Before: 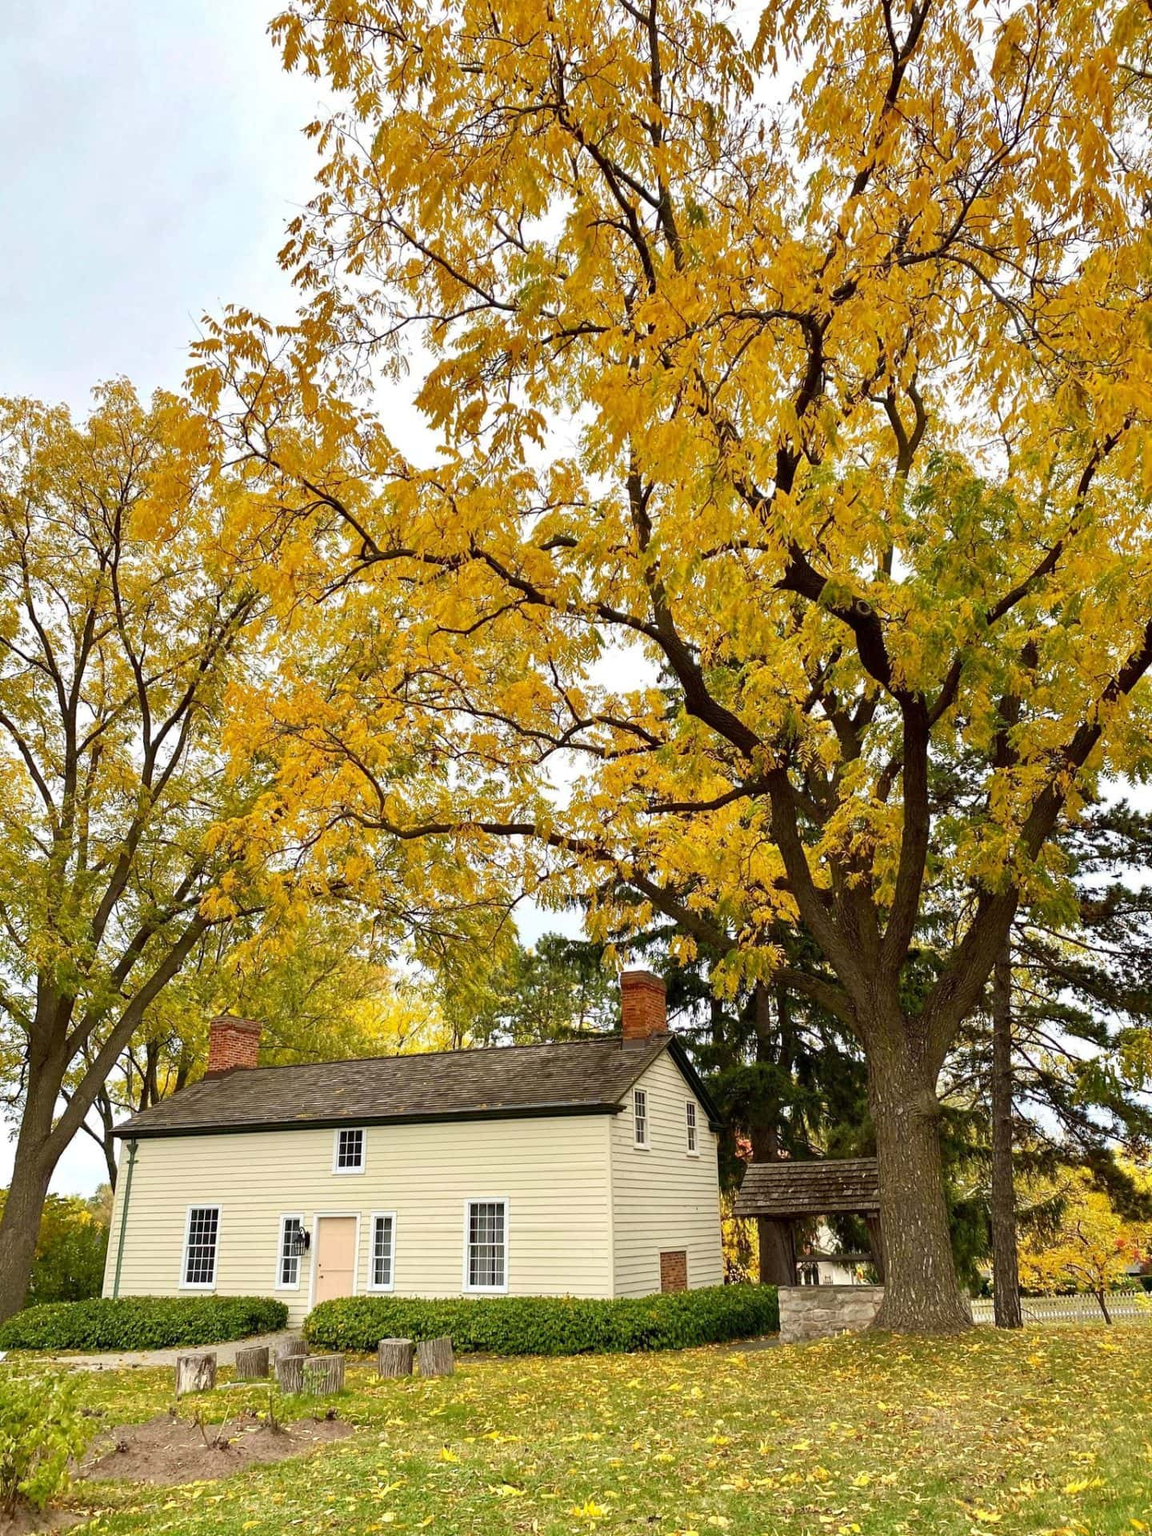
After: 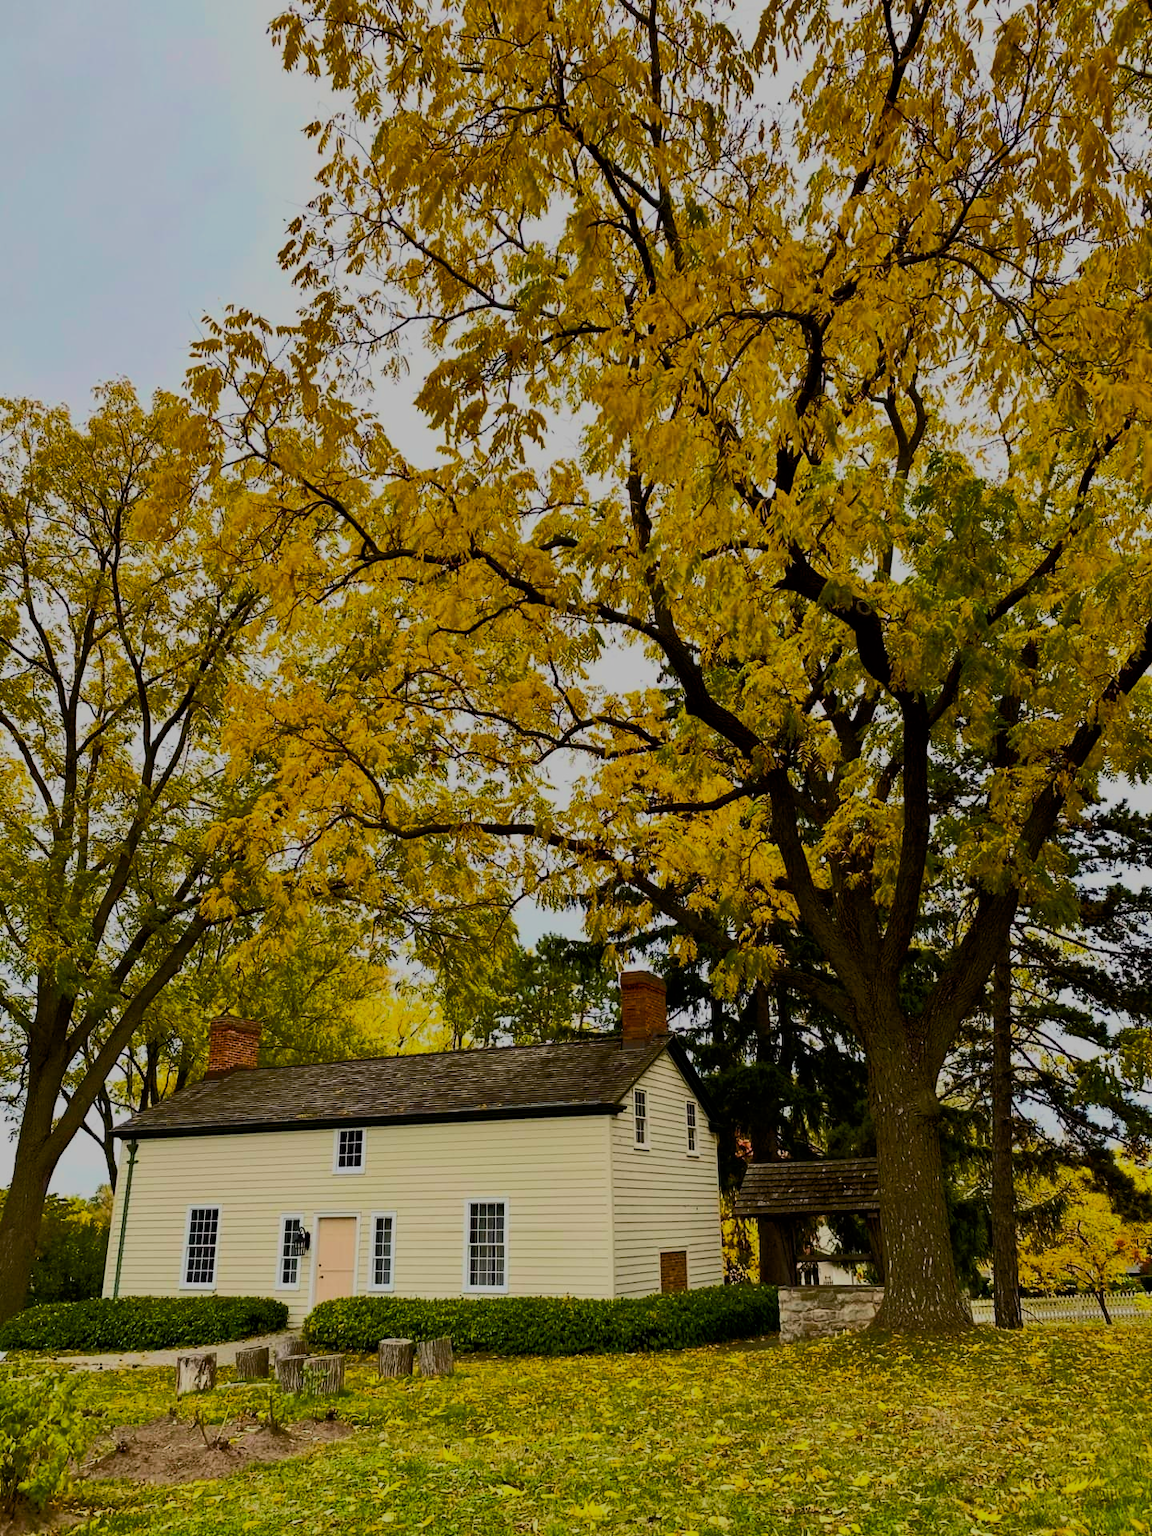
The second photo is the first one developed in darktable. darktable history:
filmic rgb: black relative exposure -7.97 EV, white relative exposure 8.06 EV, threshold 2.96 EV, hardness 2.42, latitude 9.86%, contrast 0.735, highlights saturation mix 9.31%, shadows ↔ highlights balance 1.76%, color science v6 (2022), iterations of high-quality reconstruction 0, enable highlight reconstruction true
color balance rgb: shadows lift › chroma 1.045%, shadows lift › hue 214.51°, perceptual saturation grading › global saturation 40.057%, perceptual saturation grading › highlights -25.47%, perceptual saturation grading › mid-tones 34.877%, perceptual saturation grading › shadows 34.622%, perceptual brilliance grading › highlights 1.967%, perceptual brilliance grading › mid-tones -49.79%, perceptual brilliance grading › shadows -50.21%, global vibrance 20%
